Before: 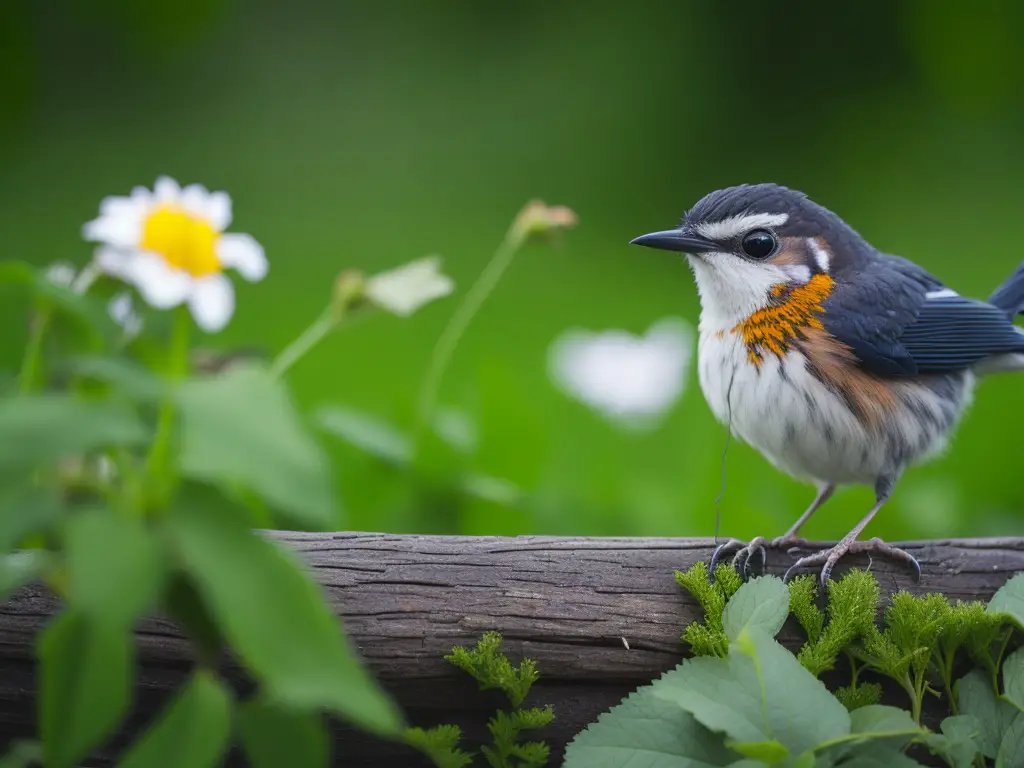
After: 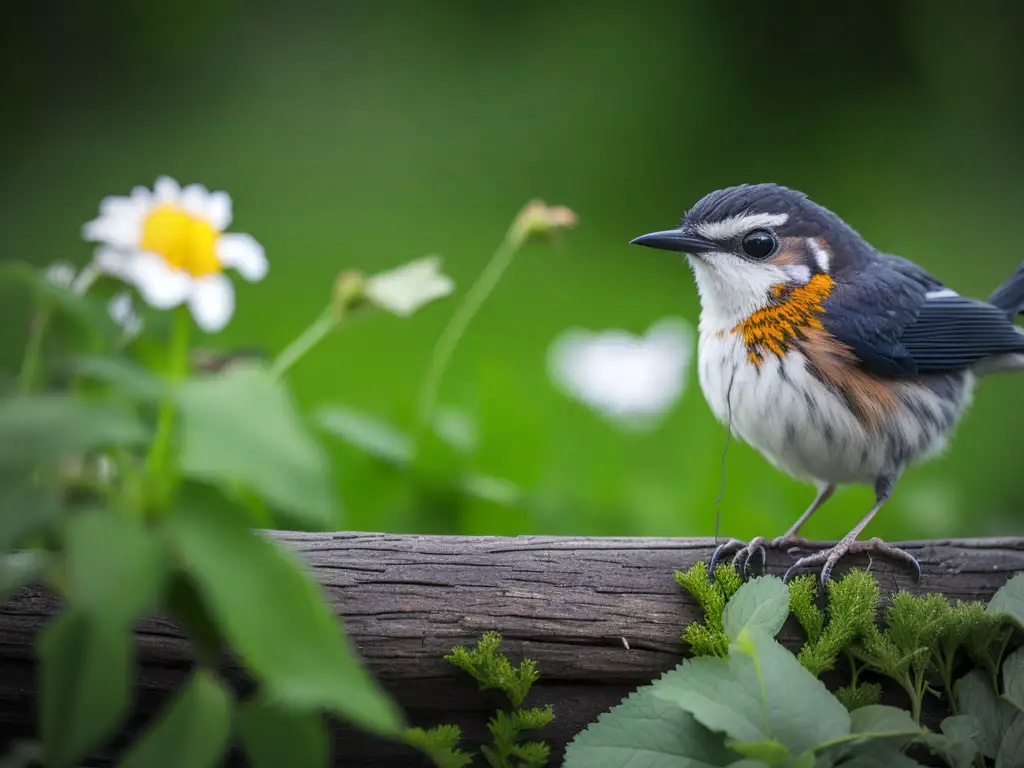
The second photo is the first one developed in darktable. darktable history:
local contrast: on, module defaults
vignetting: fall-off start 71.4%
